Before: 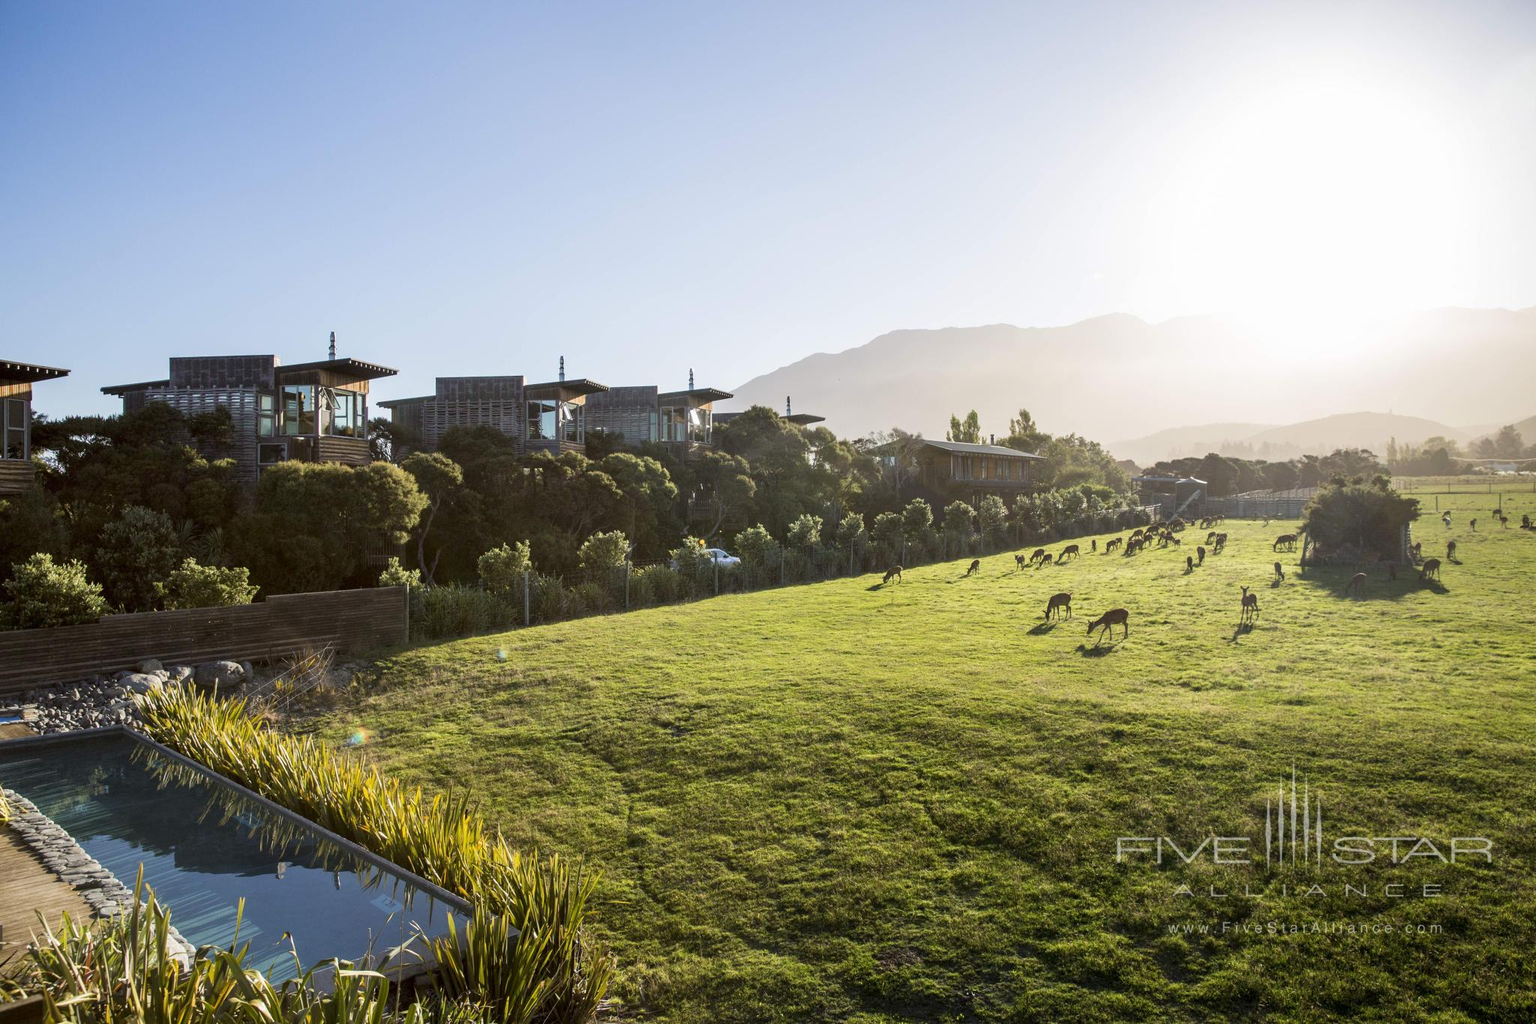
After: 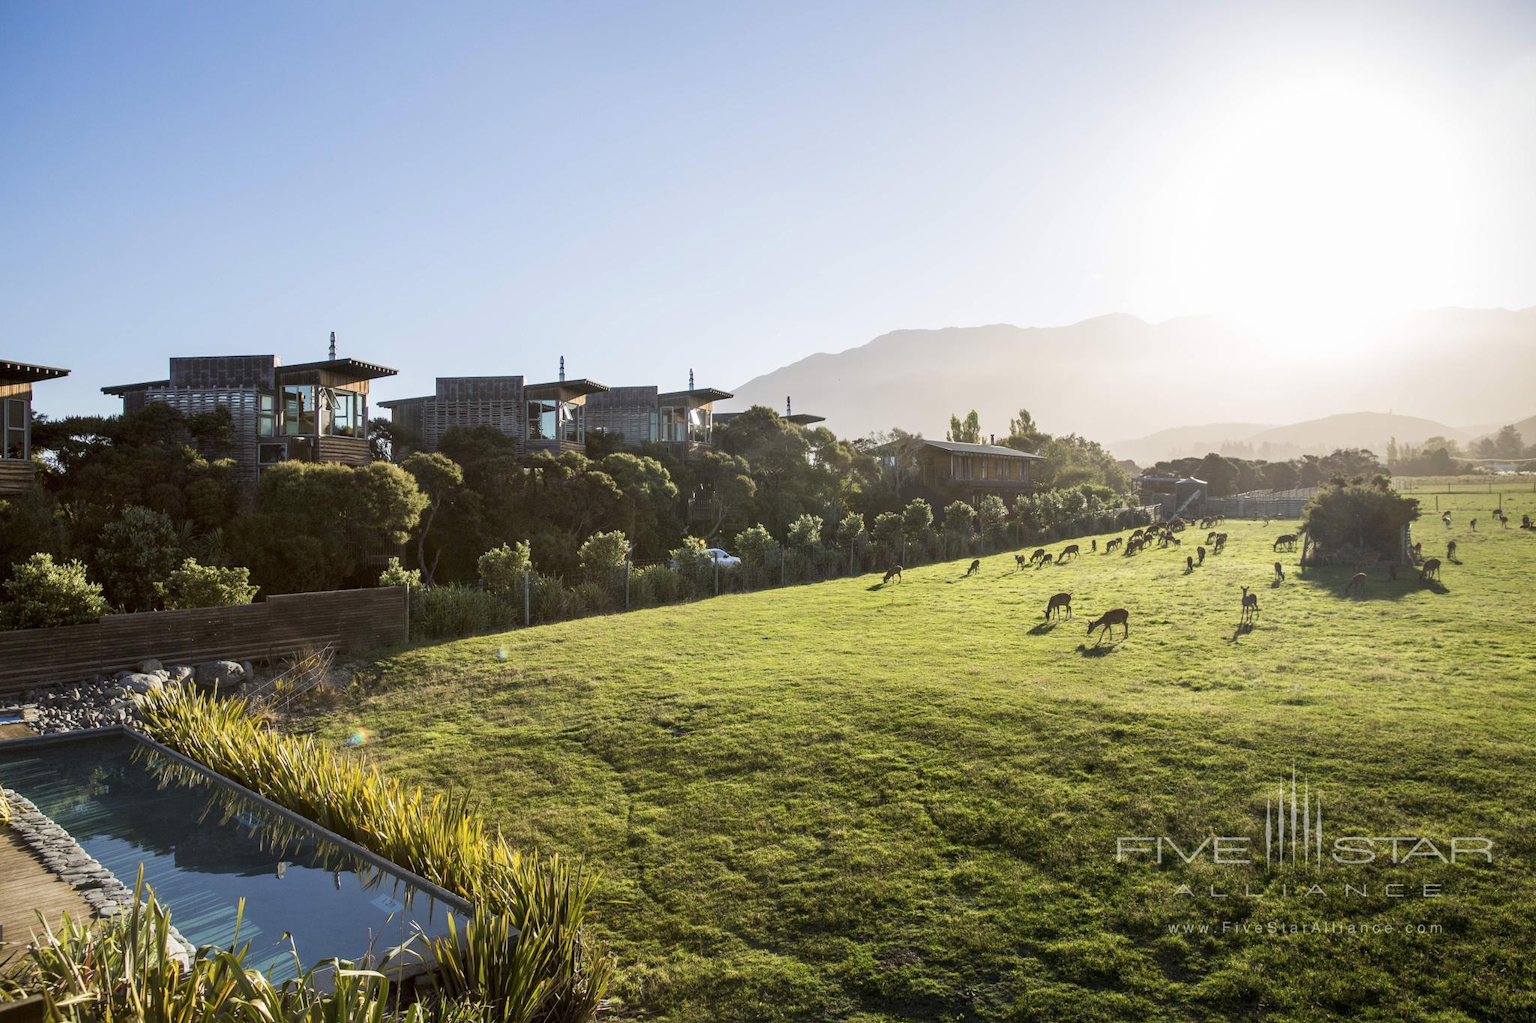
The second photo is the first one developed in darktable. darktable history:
color balance rgb: linear chroma grading › mid-tones 7.601%, perceptual saturation grading › global saturation -3.967%, saturation formula JzAzBz (2021)
